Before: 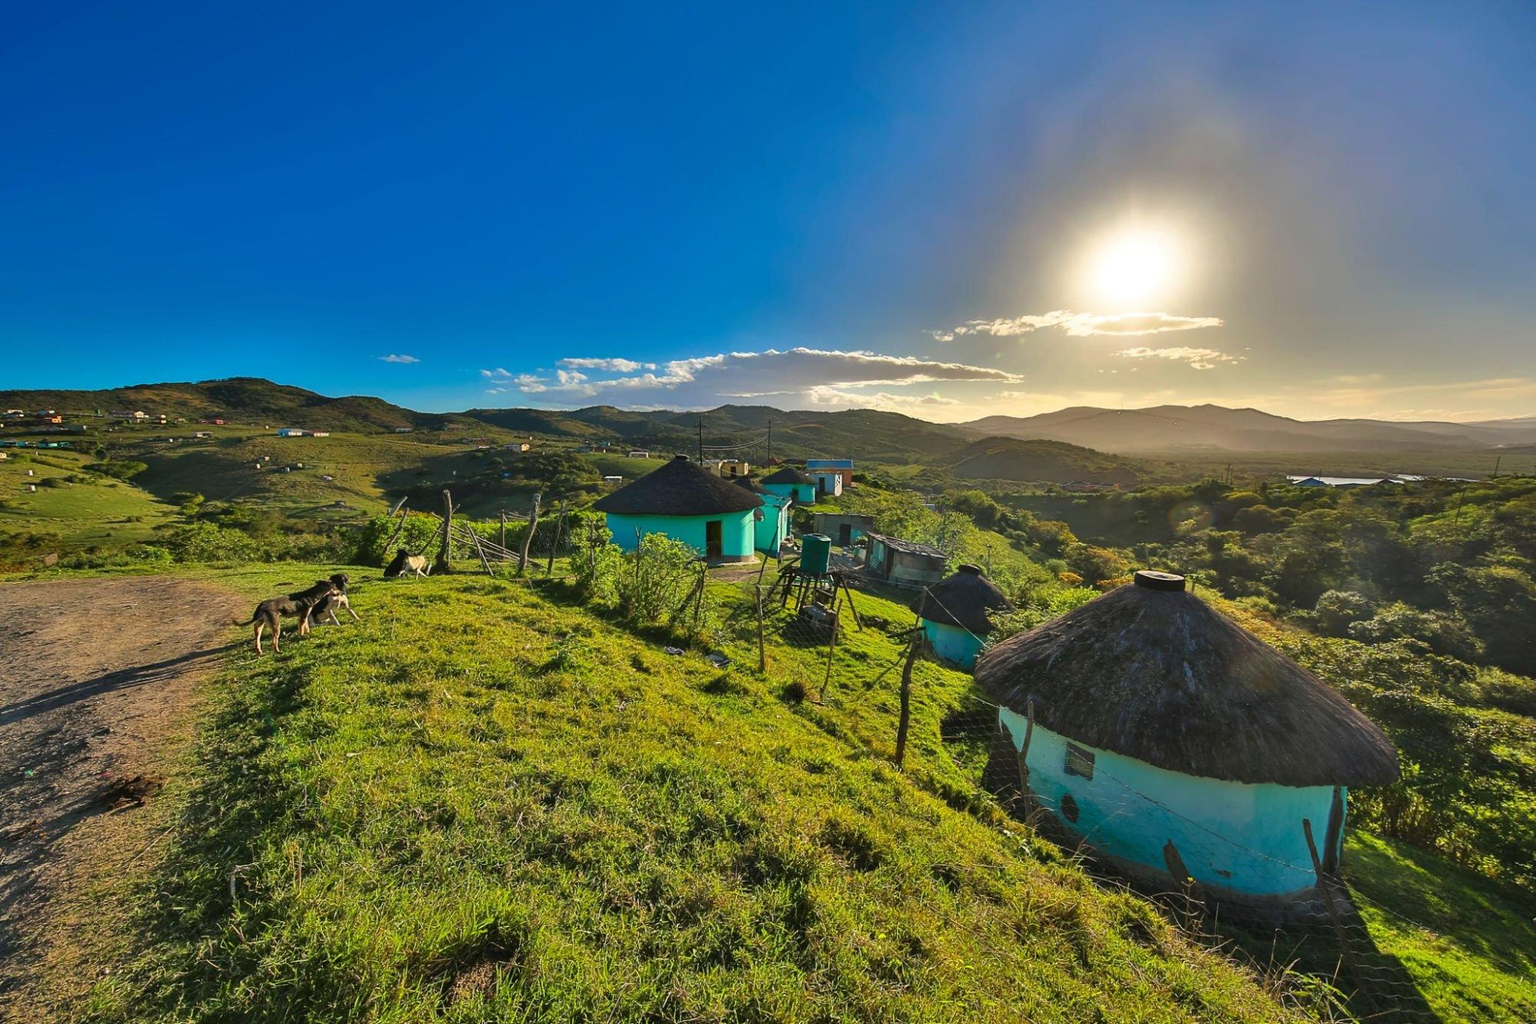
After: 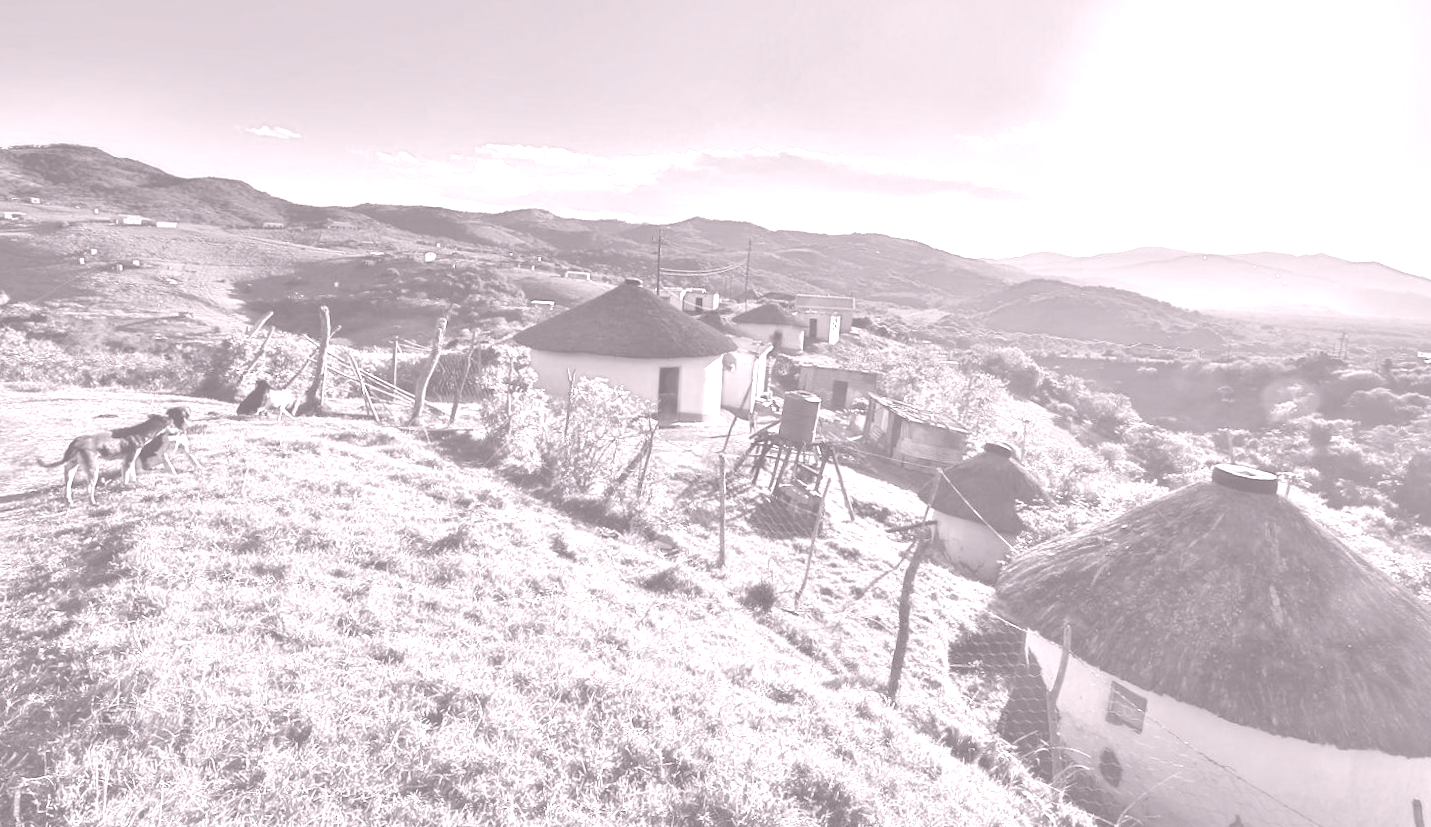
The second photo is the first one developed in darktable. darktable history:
colorize: hue 25.2°, saturation 83%, source mix 82%, lightness 79%, version 1
crop and rotate: angle -3.37°, left 9.79%, top 20.73%, right 12.42%, bottom 11.82%
